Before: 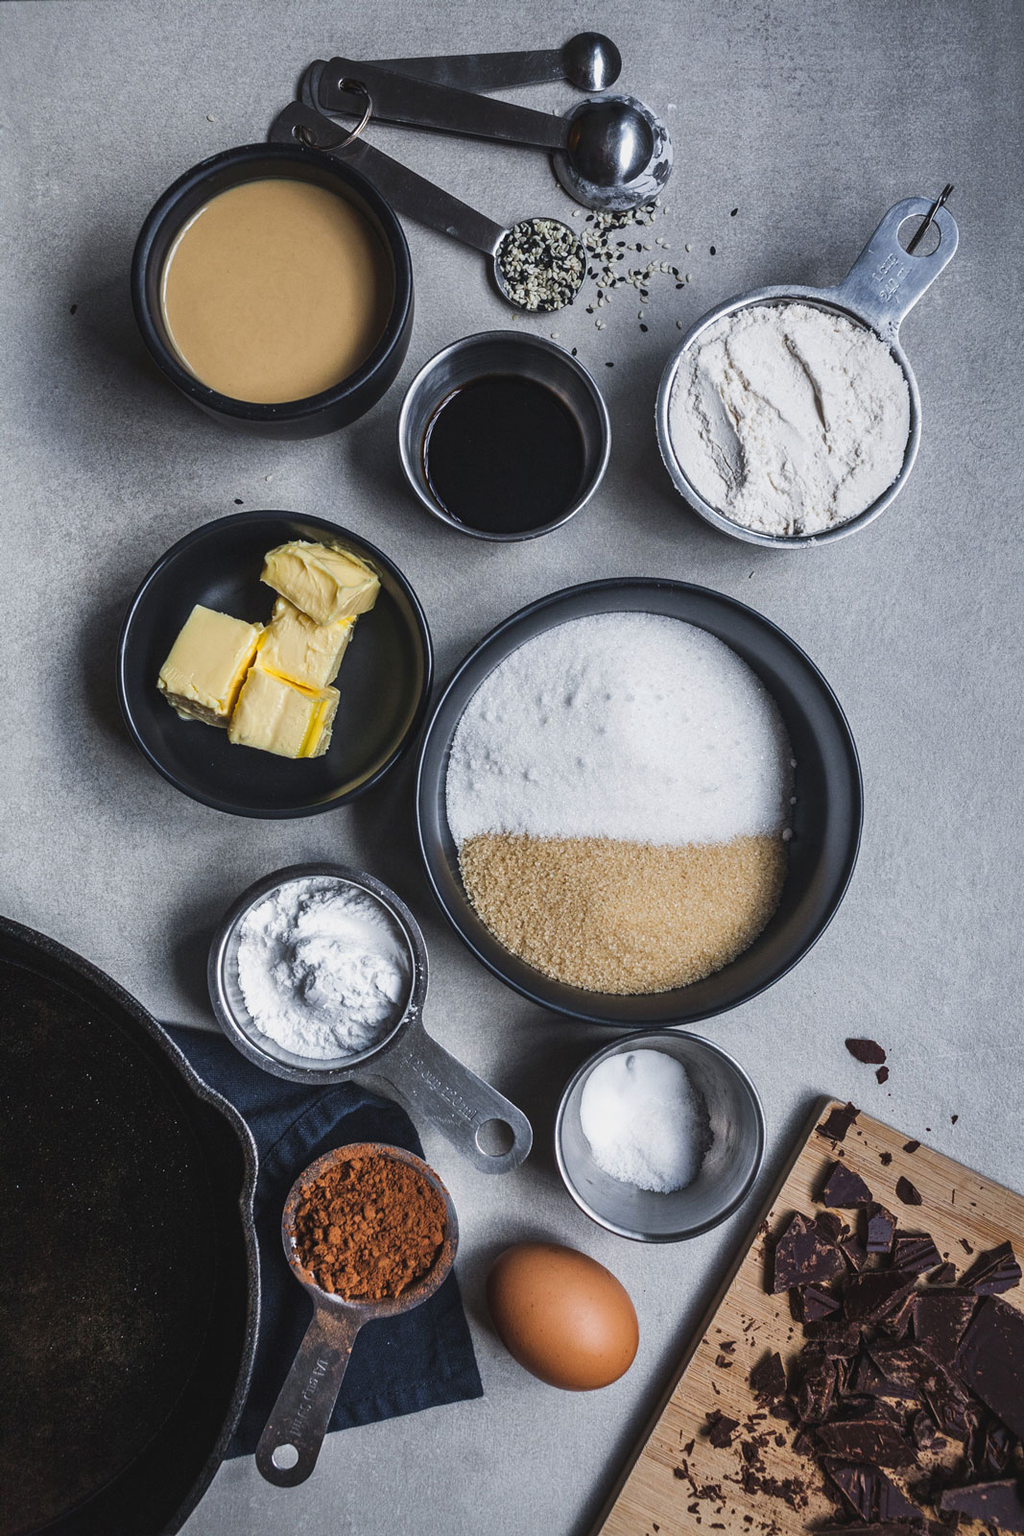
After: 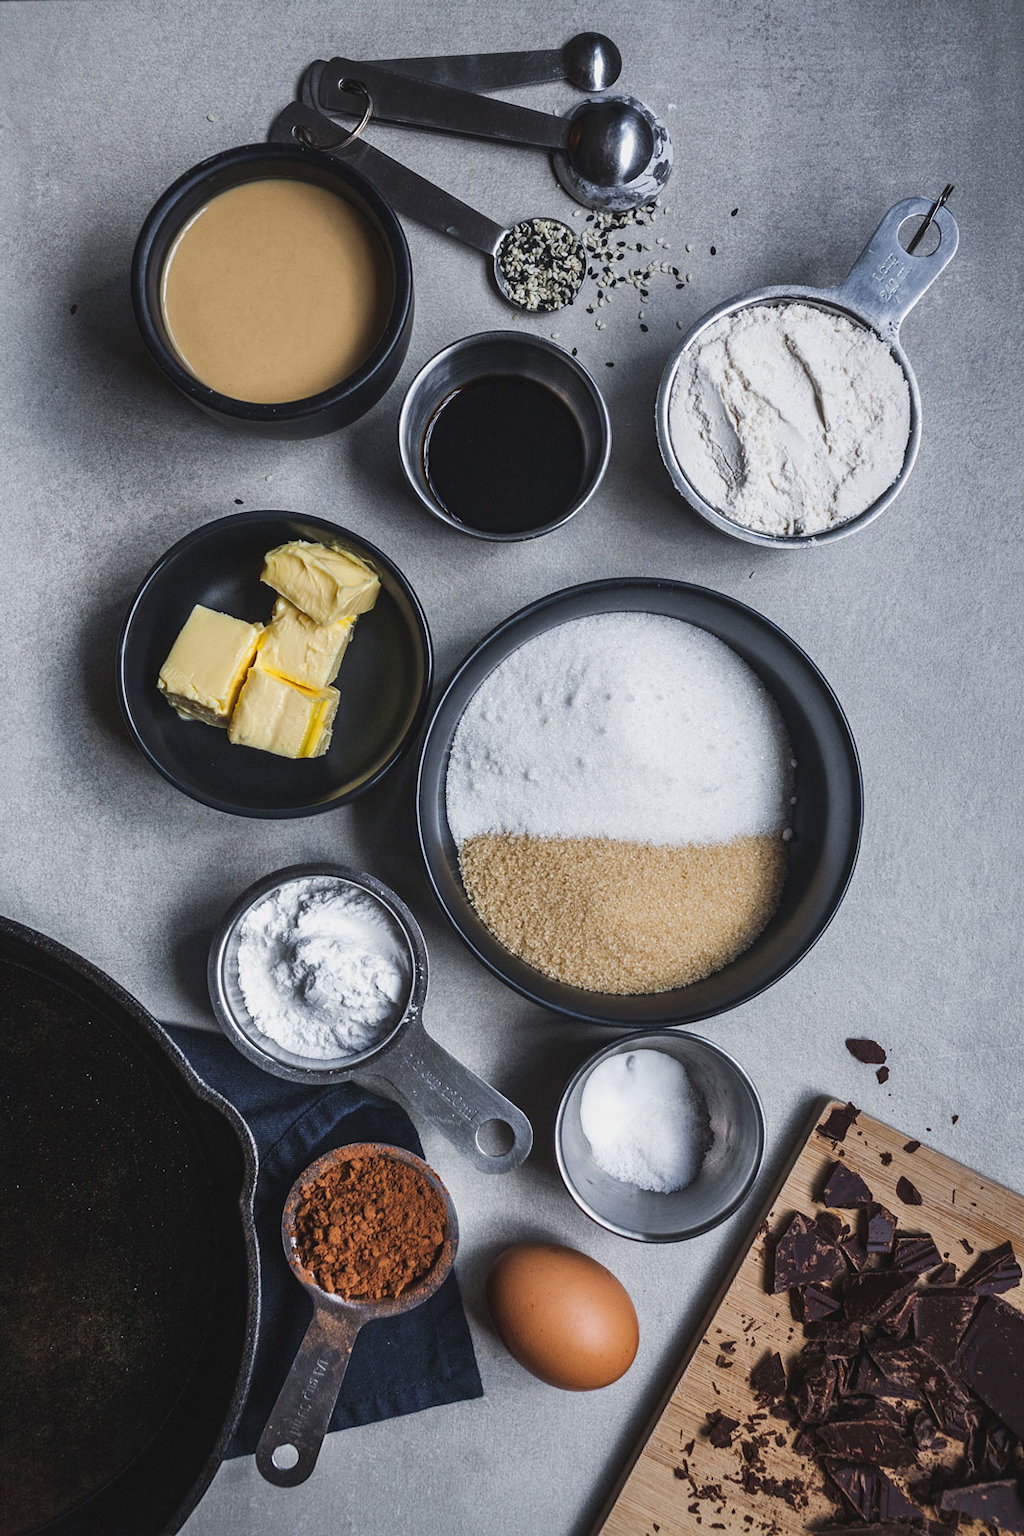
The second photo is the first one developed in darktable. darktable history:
color calibration: illuminant same as pipeline (D50), adaptation none (bypass), x 0.333, y 0.334, temperature 5020.42 K
